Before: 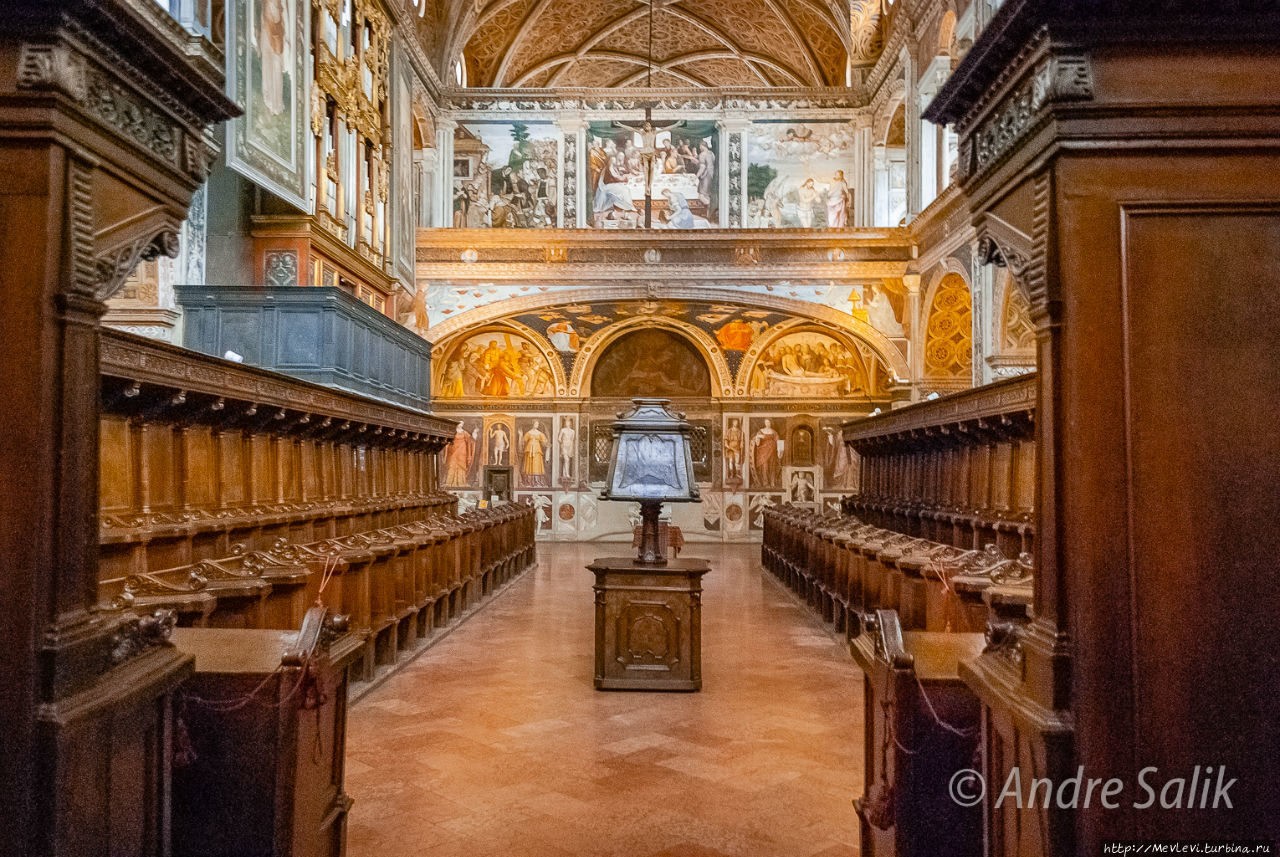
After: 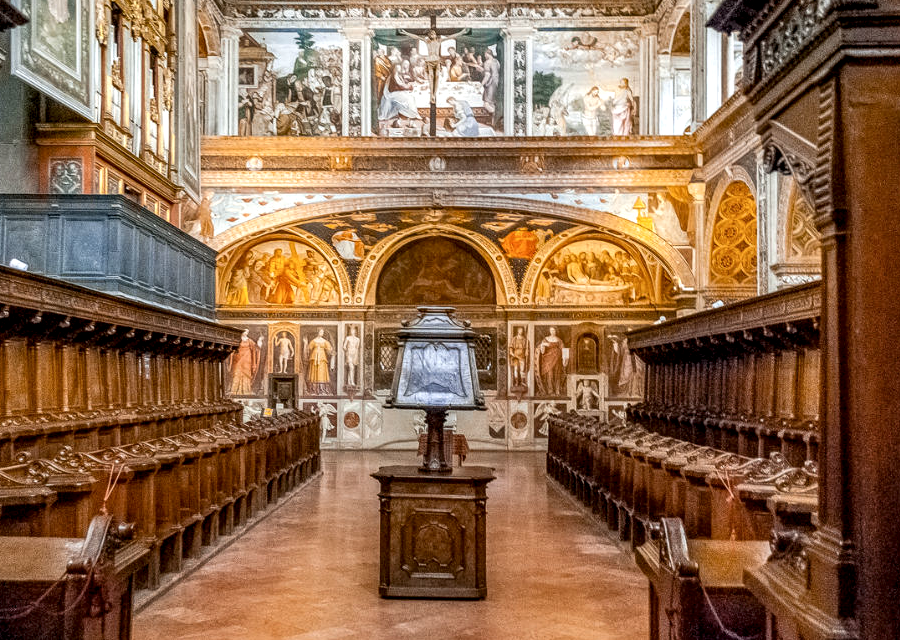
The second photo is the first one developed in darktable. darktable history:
crop and rotate: left 16.838%, top 10.769%, right 12.84%, bottom 14.493%
local contrast: detail 150%
